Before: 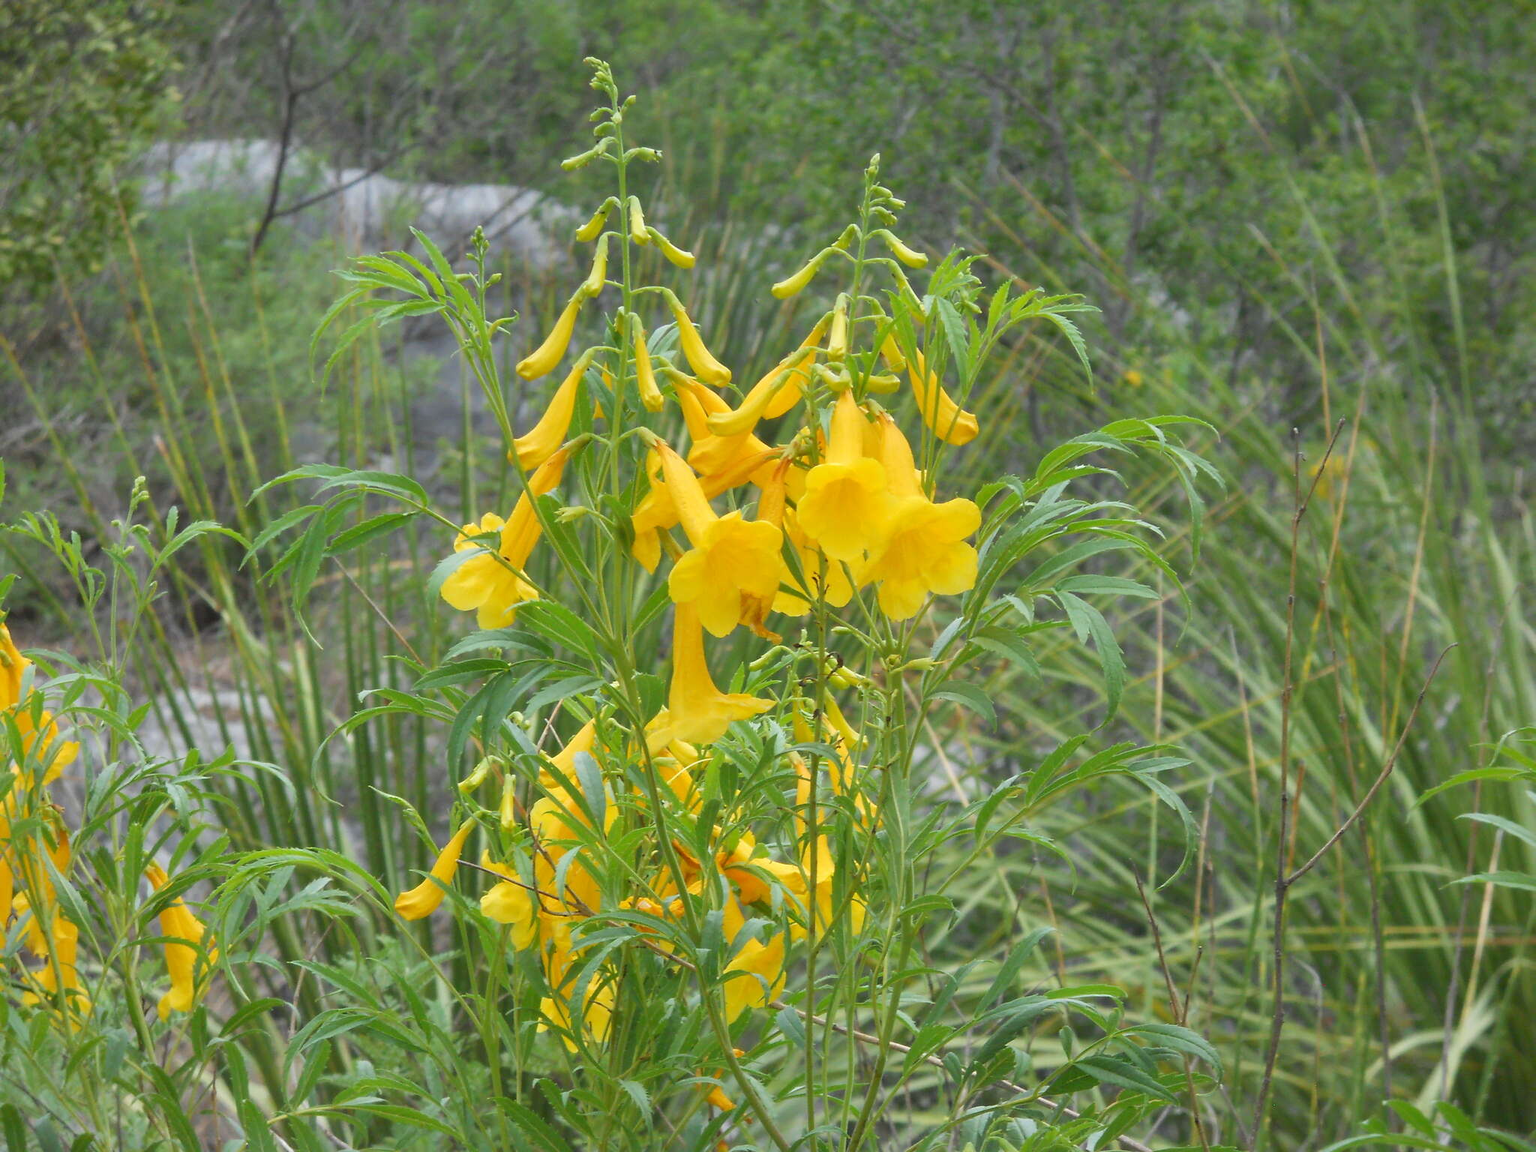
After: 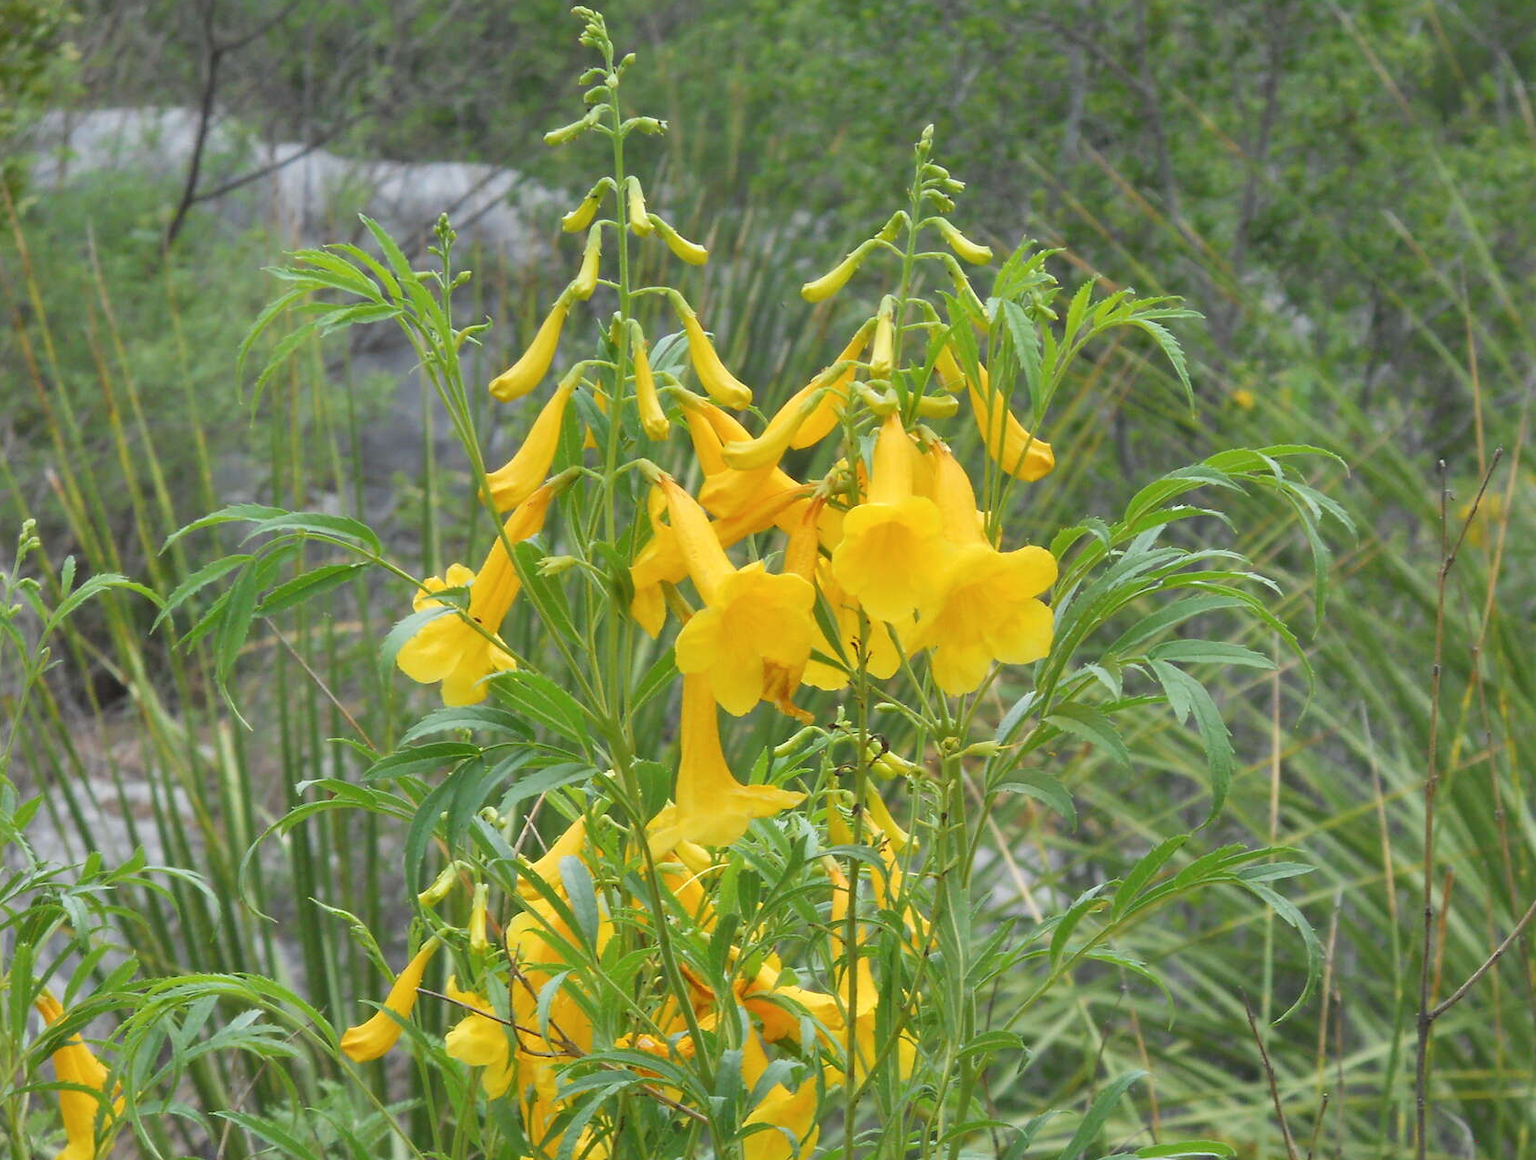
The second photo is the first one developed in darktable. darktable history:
contrast brightness saturation: saturation -0.027
contrast equalizer: y [[0.5 ×6], [0.5 ×6], [0.5, 0.5, 0.501, 0.545, 0.707, 0.863], [0 ×6], [0 ×6]]
crop and rotate: left 7.587%, top 4.524%, right 10.614%, bottom 13.112%
